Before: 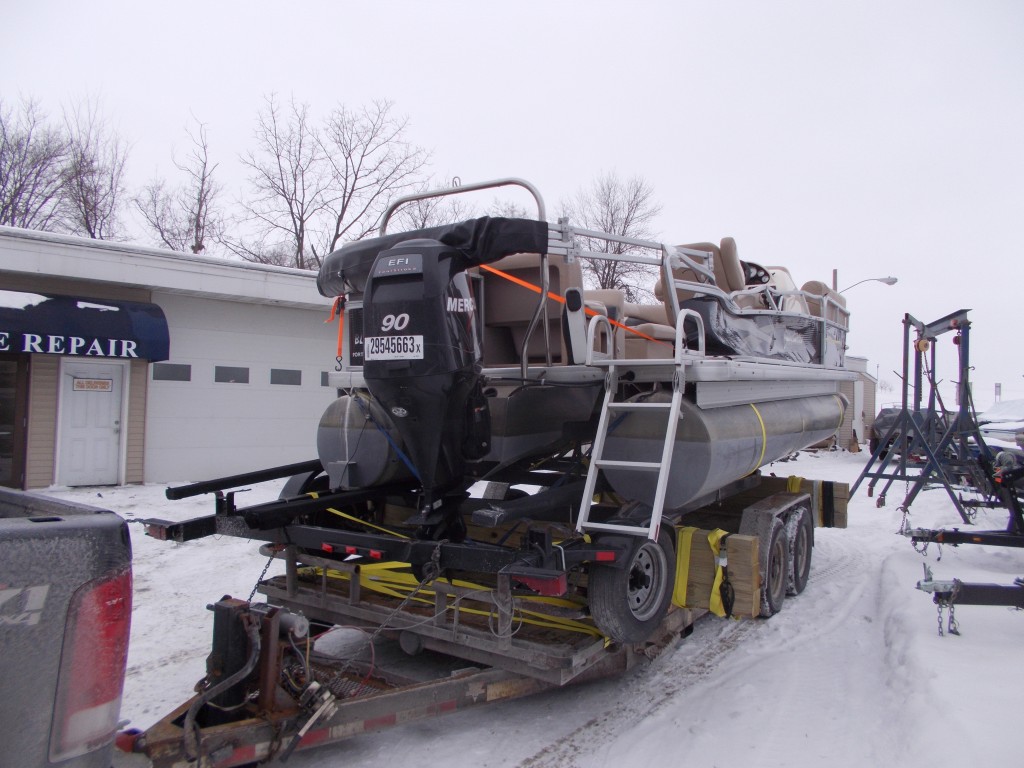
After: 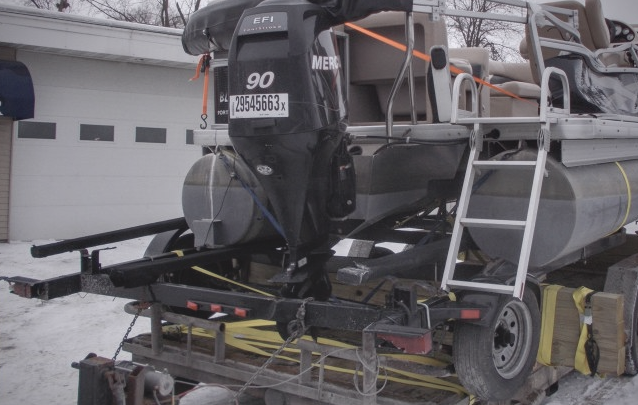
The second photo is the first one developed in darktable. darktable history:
contrast brightness saturation: contrast -0.269, saturation -0.435
vignetting: saturation 0.376, center (-0.079, 0.071)
crop: left 13.213%, top 31.593%, right 24.461%, bottom 15.585%
shadows and highlights: on, module defaults
local contrast: highlights 78%, shadows 56%, detail 174%, midtone range 0.423
